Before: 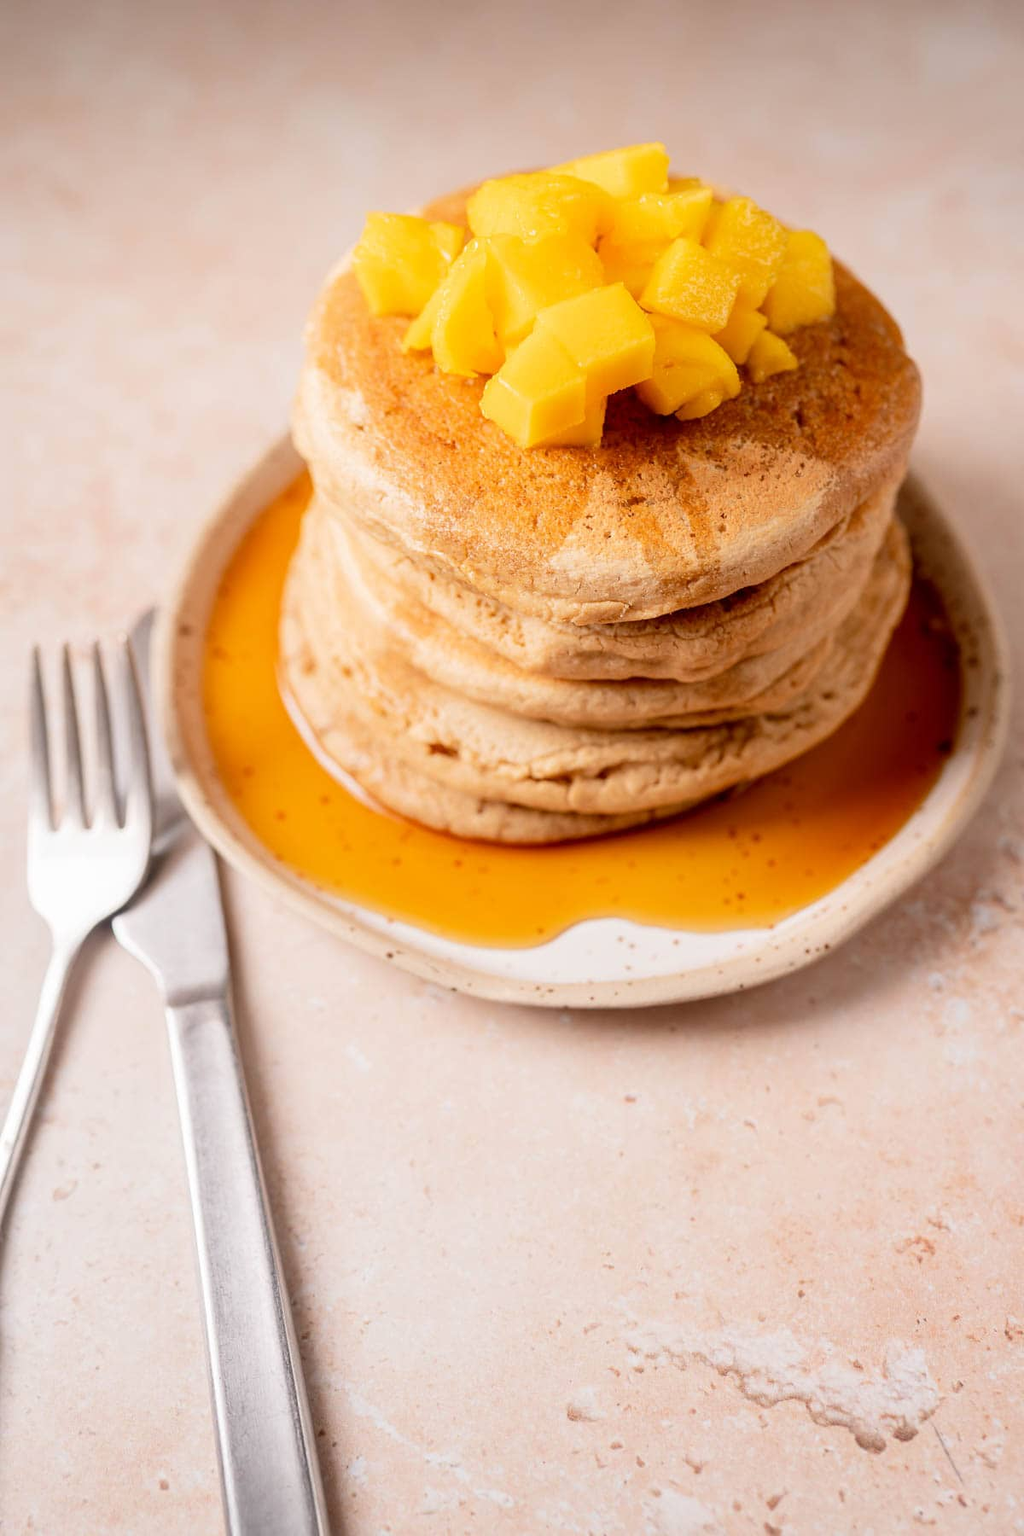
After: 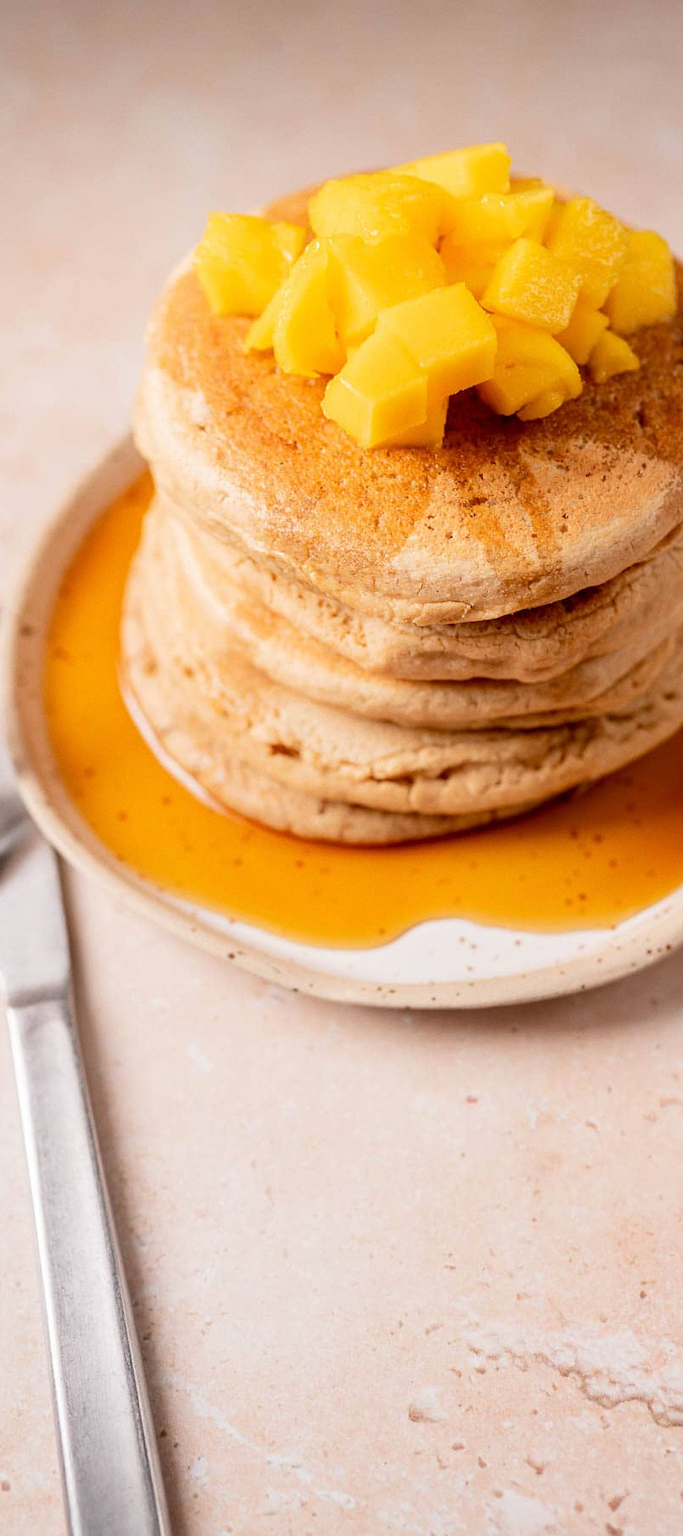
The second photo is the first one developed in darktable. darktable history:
crop and rotate: left 15.546%, right 17.787%
grain: coarseness 0.09 ISO, strength 10%
